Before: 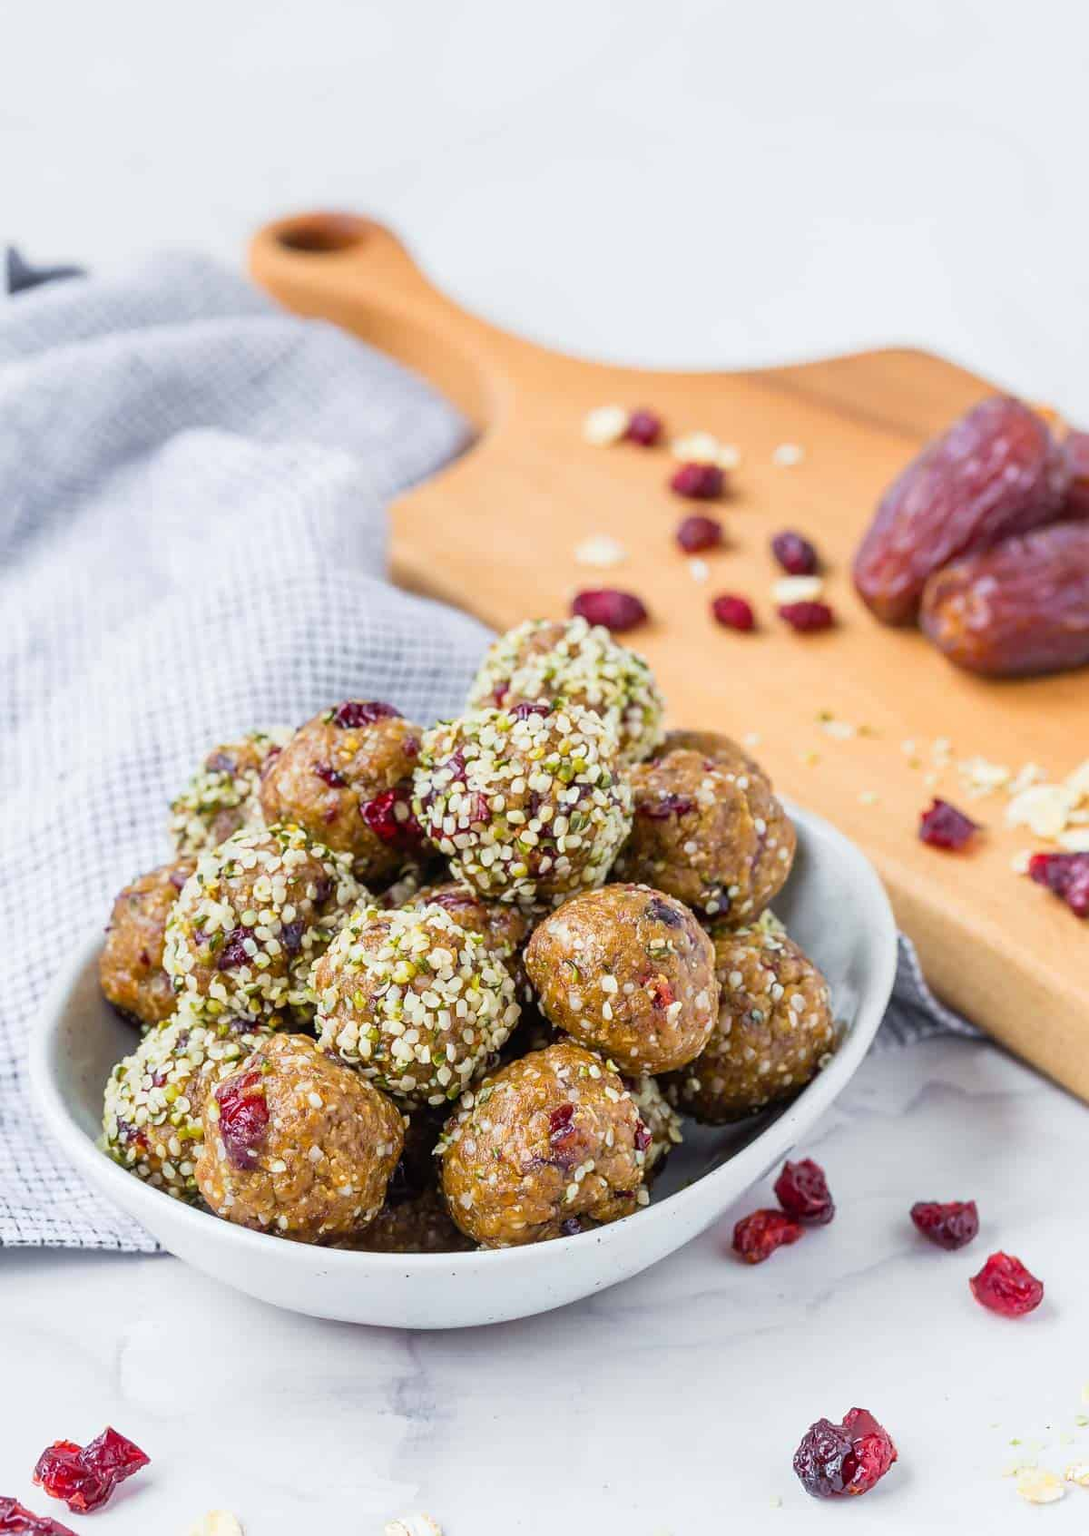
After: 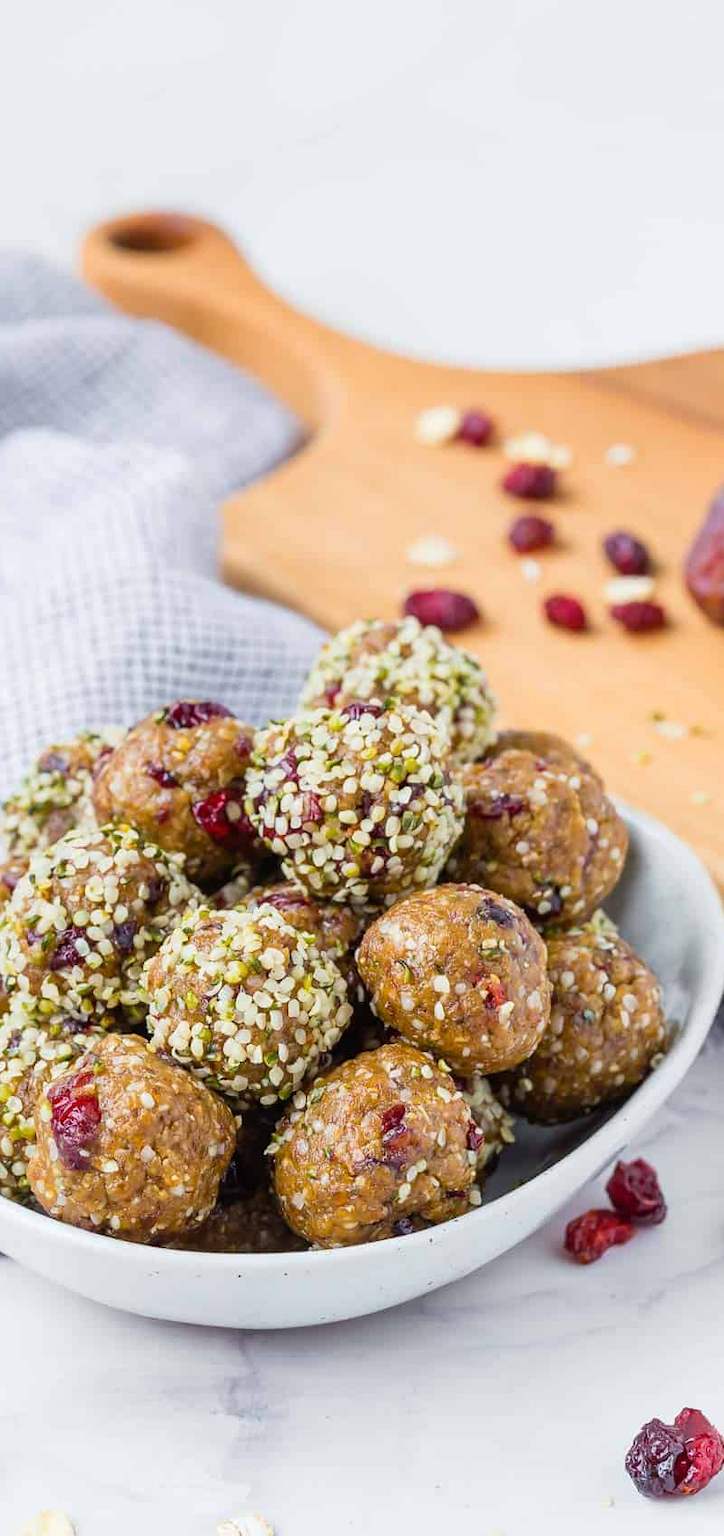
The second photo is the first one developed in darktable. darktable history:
crop: left 15.434%, right 17.914%
